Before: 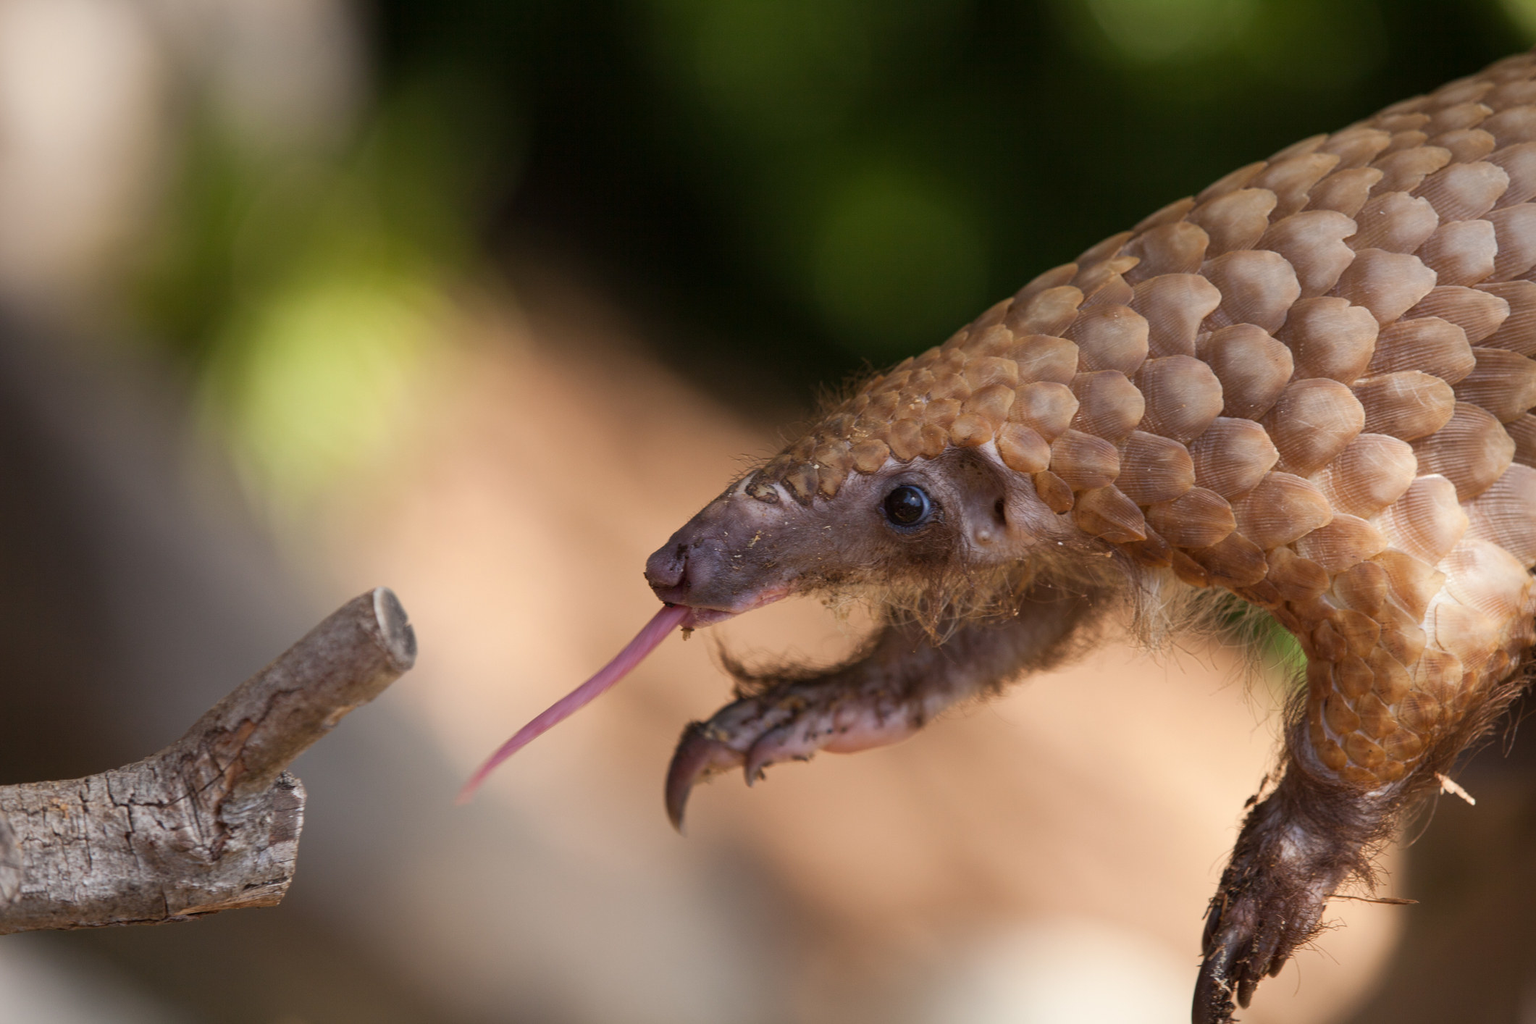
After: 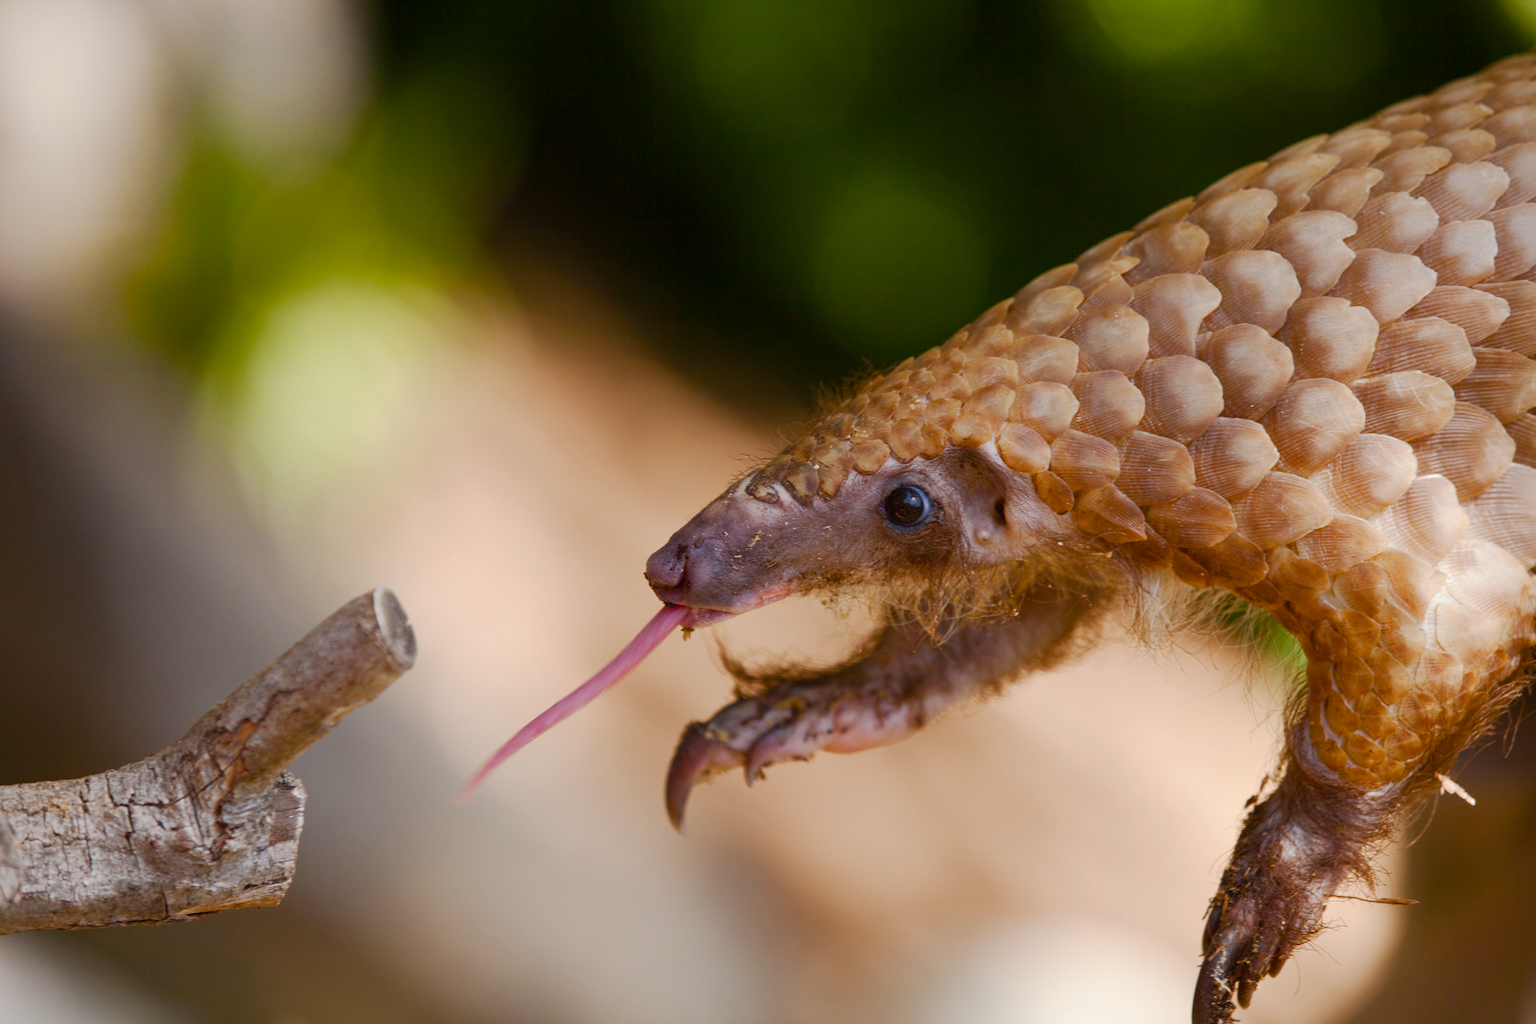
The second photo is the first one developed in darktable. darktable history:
base curve: curves: ch0 [(0, 0) (0.262, 0.32) (0.722, 0.705) (1, 1)], preserve colors none
color balance rgb: shadows lift › chroma 0.996%, shadows lift › hue 112.32°, linear chroma grading › global chroma 6.653%, perceptual saturation grading › global saturation 20%, perceptual saturation grading › highlights -50.458%, perceptual saturation grading › shadows 30.796%, global vibrance 11.224%
